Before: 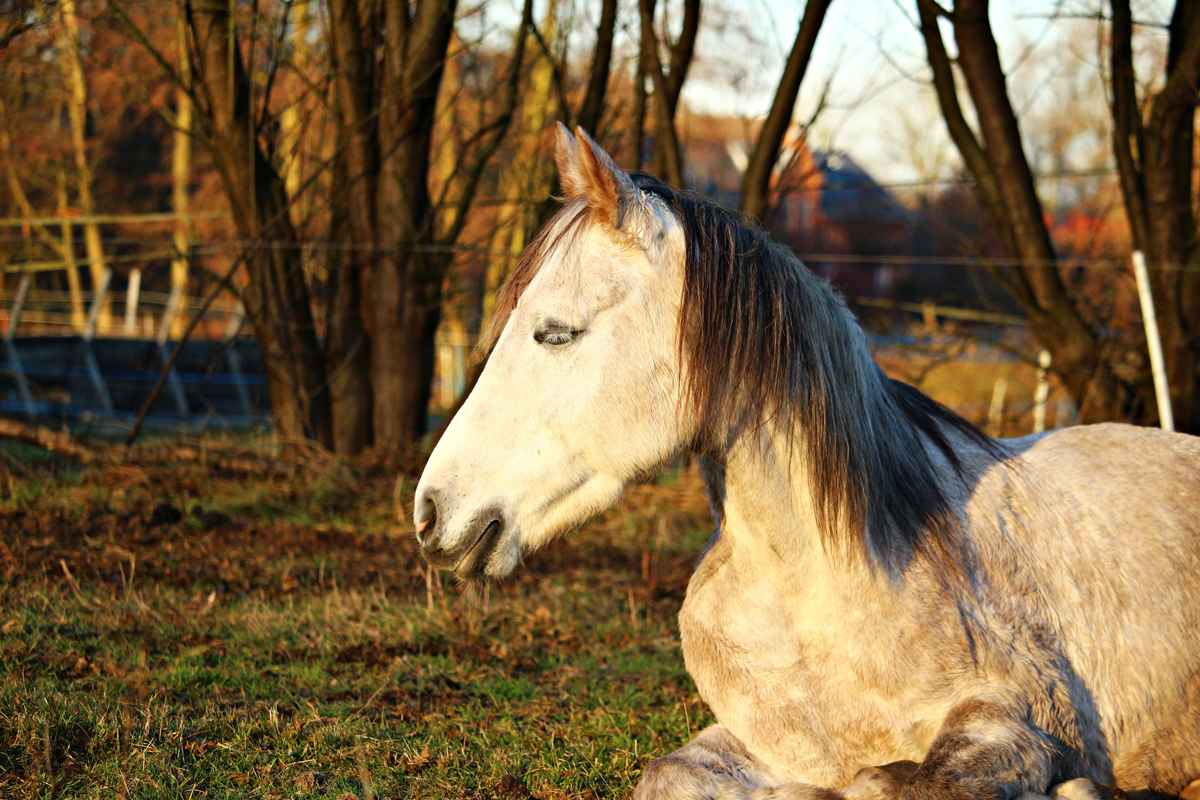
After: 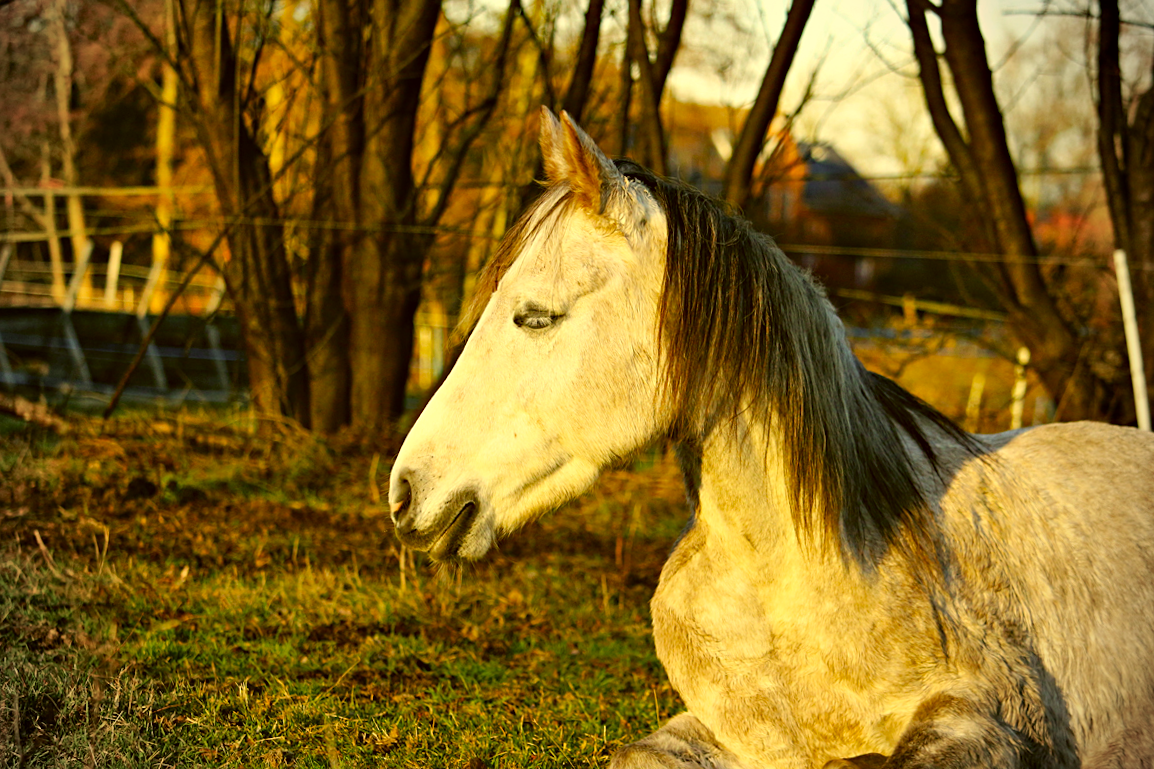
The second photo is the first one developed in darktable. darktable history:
crop and rotate: angle -1.5°
shadows and highlights: low approximation 0.01, soften with gaussian
sharpen: amount 0.218
color correction: highlights a* 0.153, highlights b* 29.08, shadows a* -0.18, shadows b* 21.65
haze removal: compatibility mode true, adaptive false
vignetting: center (-0.012, 0)
contrast brightness saturation: contrast 0.005, saturation -0.052
